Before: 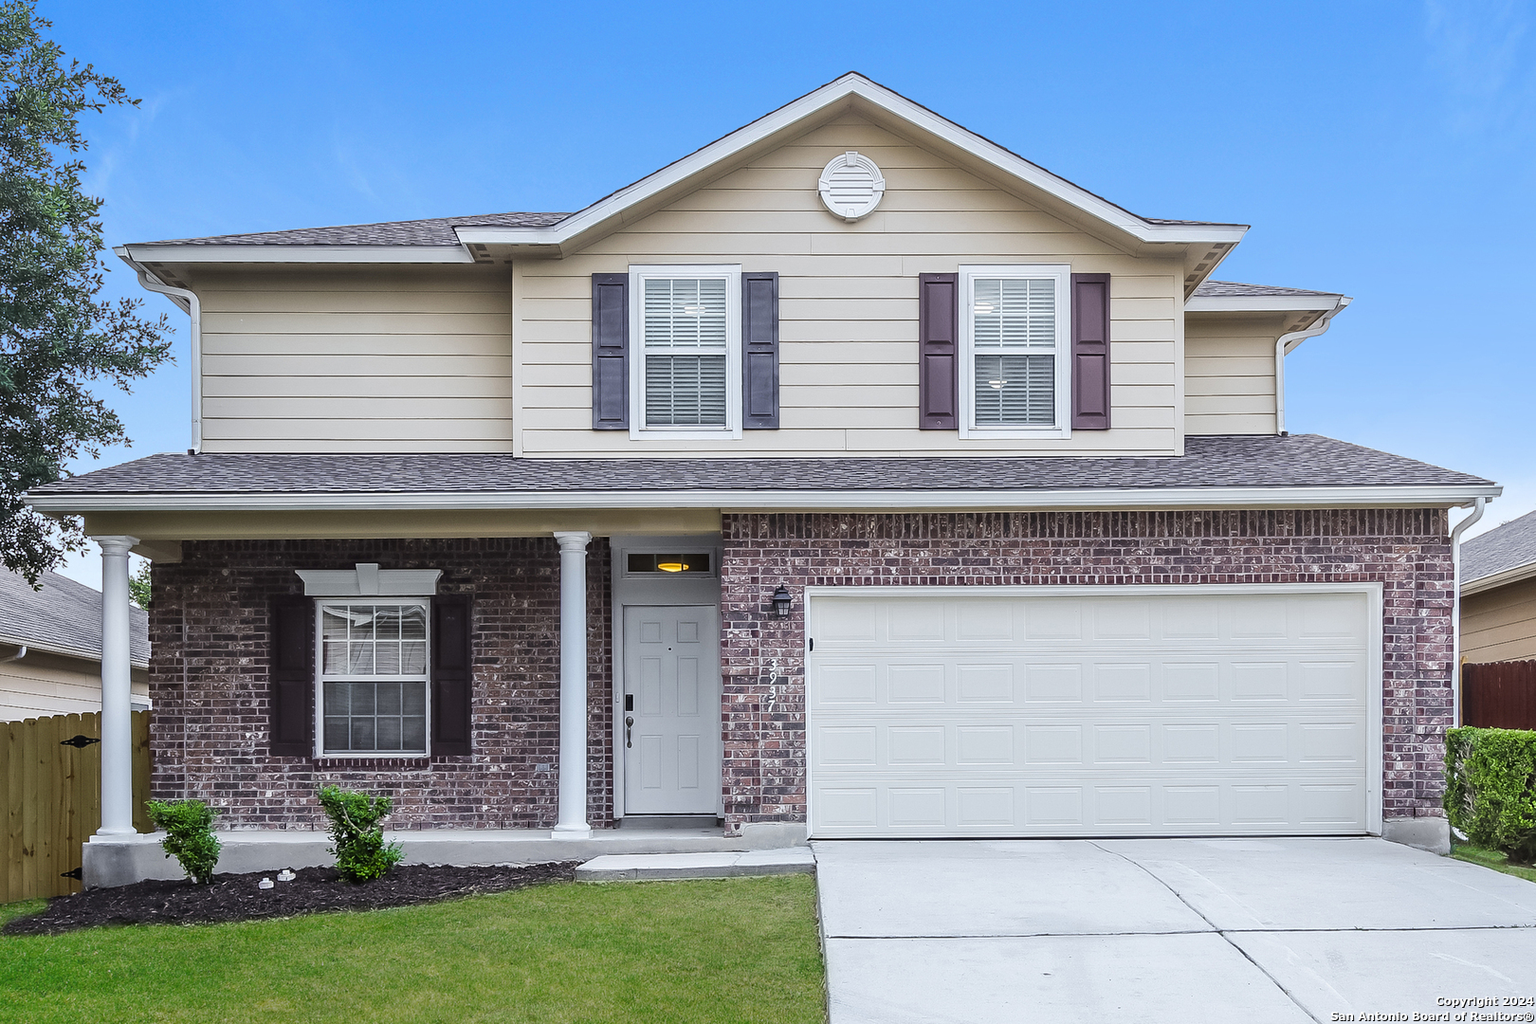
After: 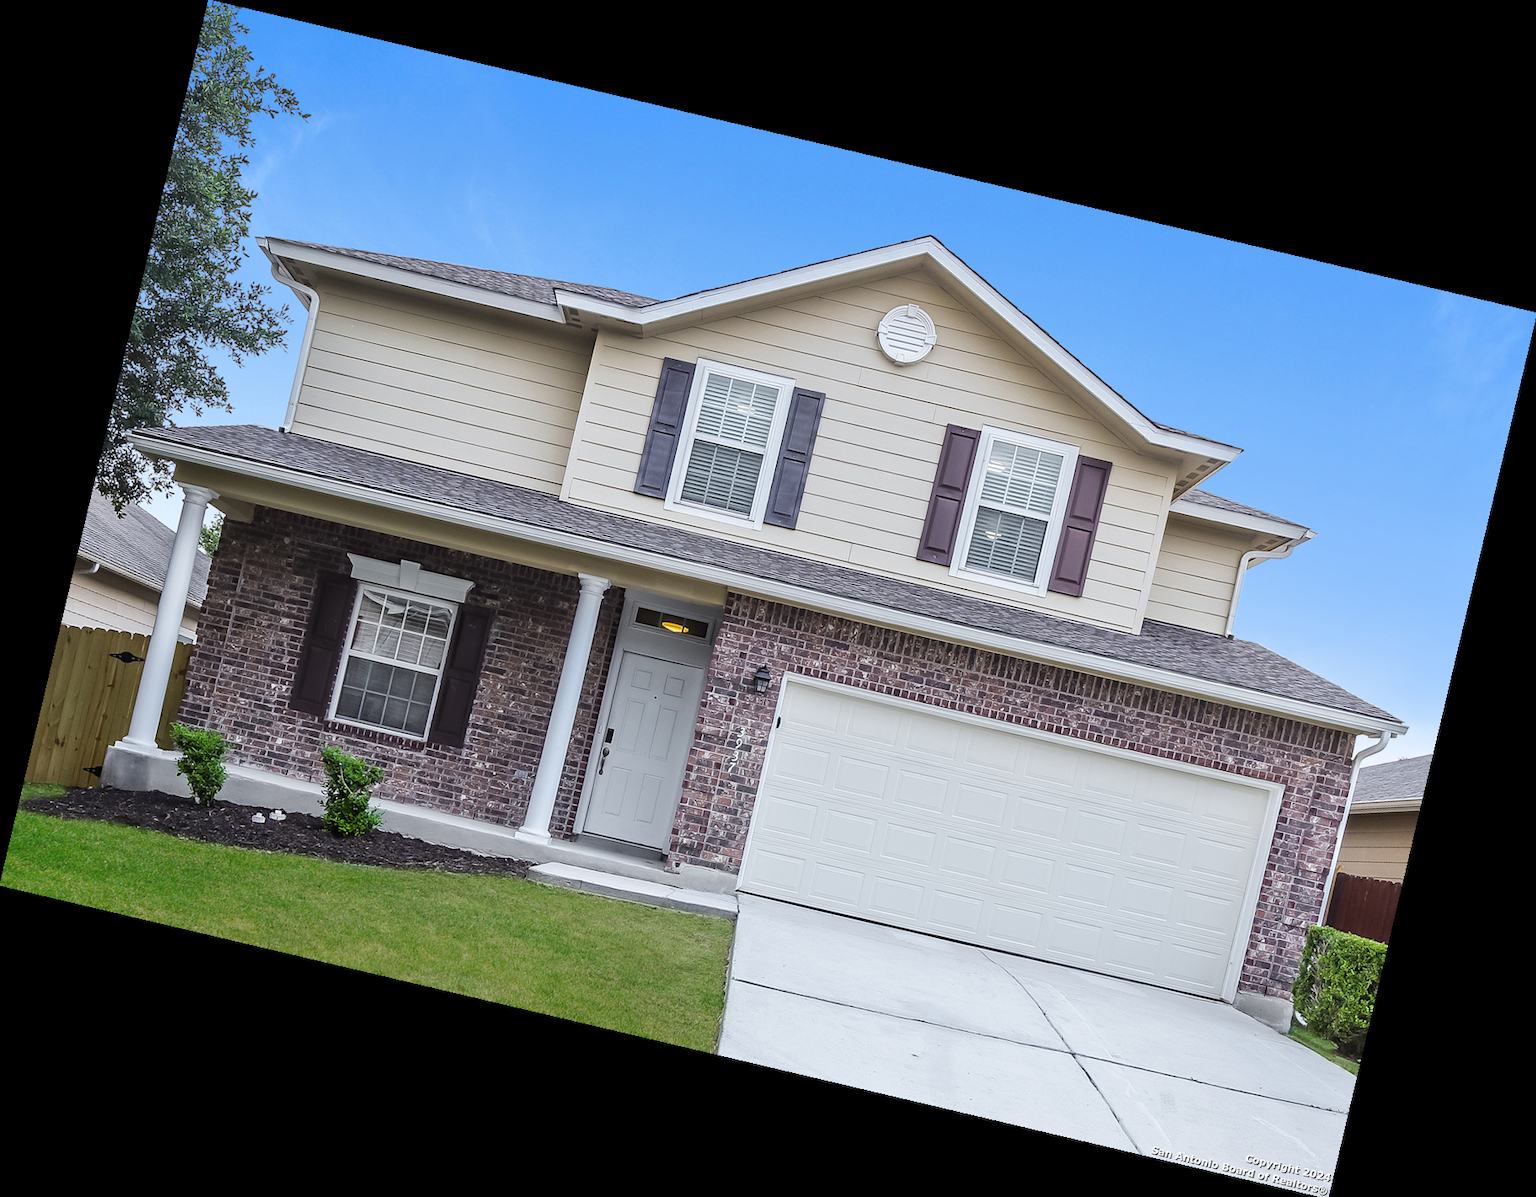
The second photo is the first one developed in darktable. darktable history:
color balance rgb: on, module defaults
tone equalizer: on, module defaults
rotate and perspective: rotation 13.27°, automatic cropping off
